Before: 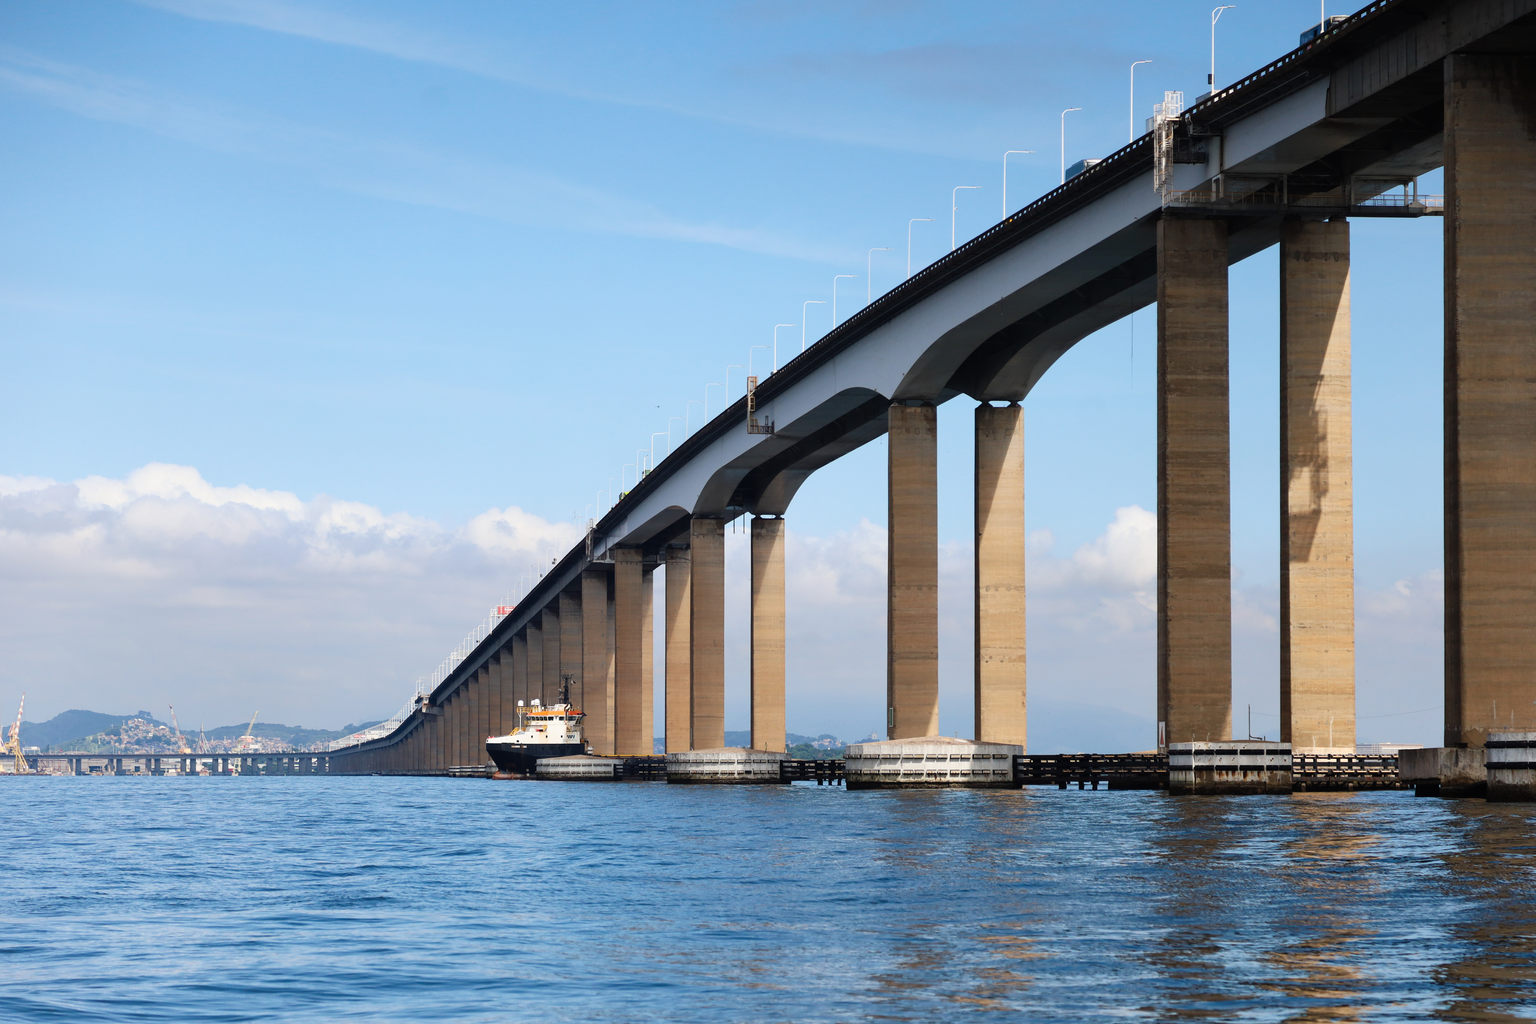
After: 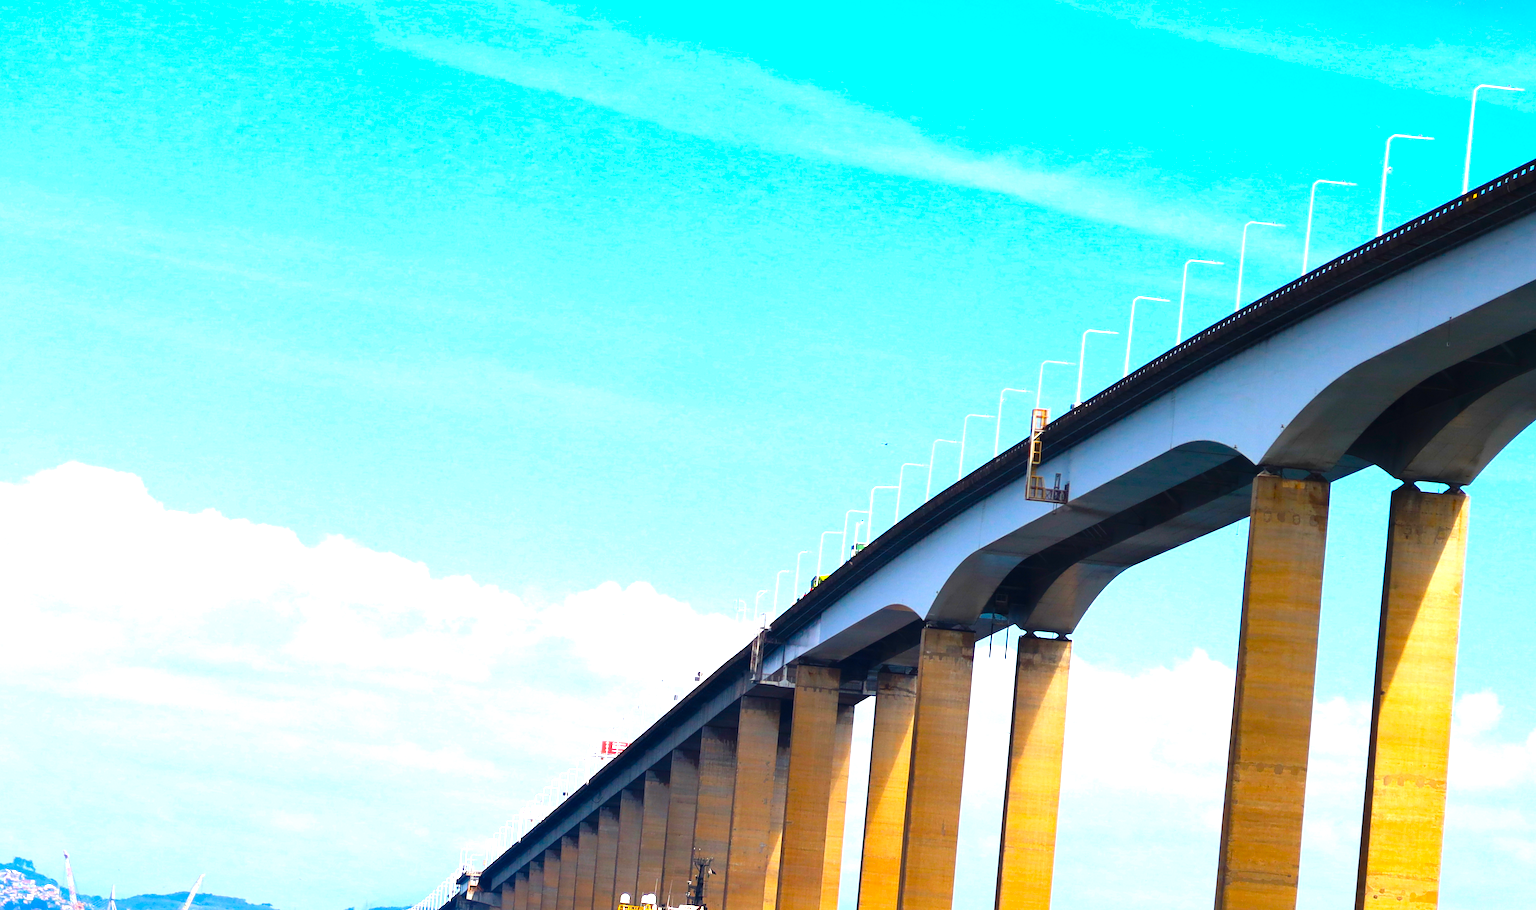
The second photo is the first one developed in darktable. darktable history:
color balance rgb: linear chroma grading › global chroma 25%, perceptual saturation grading › global saturation 40%, perceptual brilliance grading › global brilliance 30%, global vibrance 40%
crop and rotate: angle -4.99°, left 2.122%, top 6.945%, right 27.566%, bottom 30.519%
